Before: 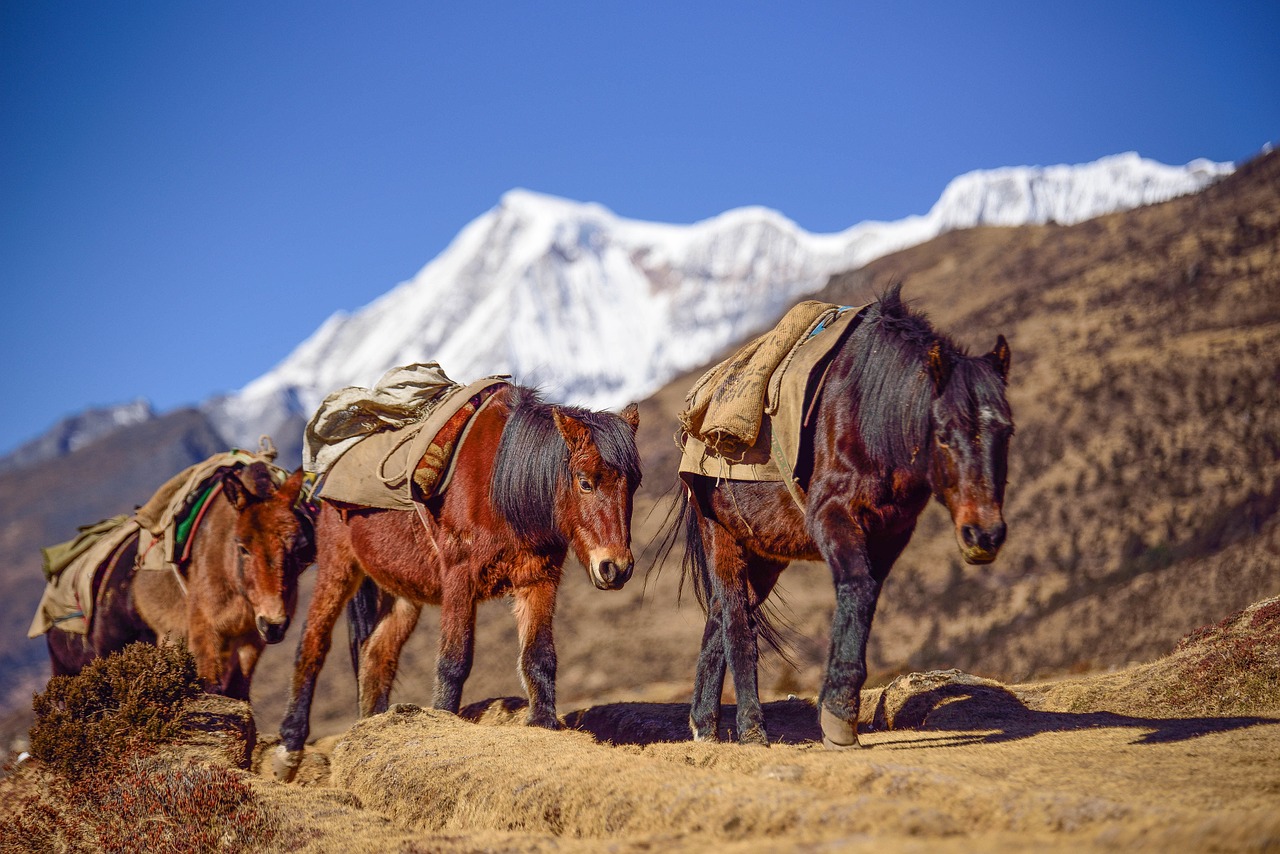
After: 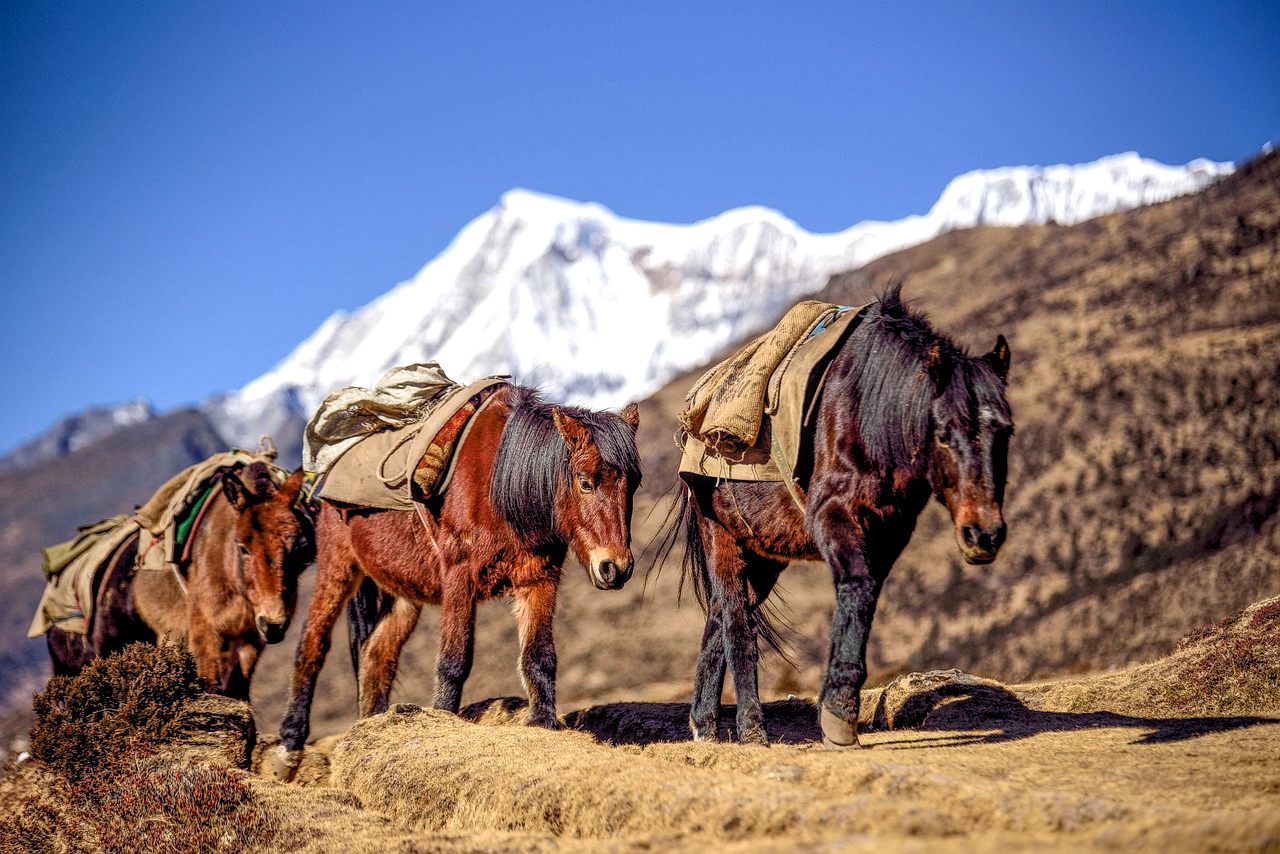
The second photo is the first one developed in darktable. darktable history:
local contrast: highlights 55%, shadows 52%, detail 130%, midtone range 0.452
rgb levels: levels [[0.01, 0.419, 0.839], [0, 0.5, 1], [0, 0.5, 1]]
